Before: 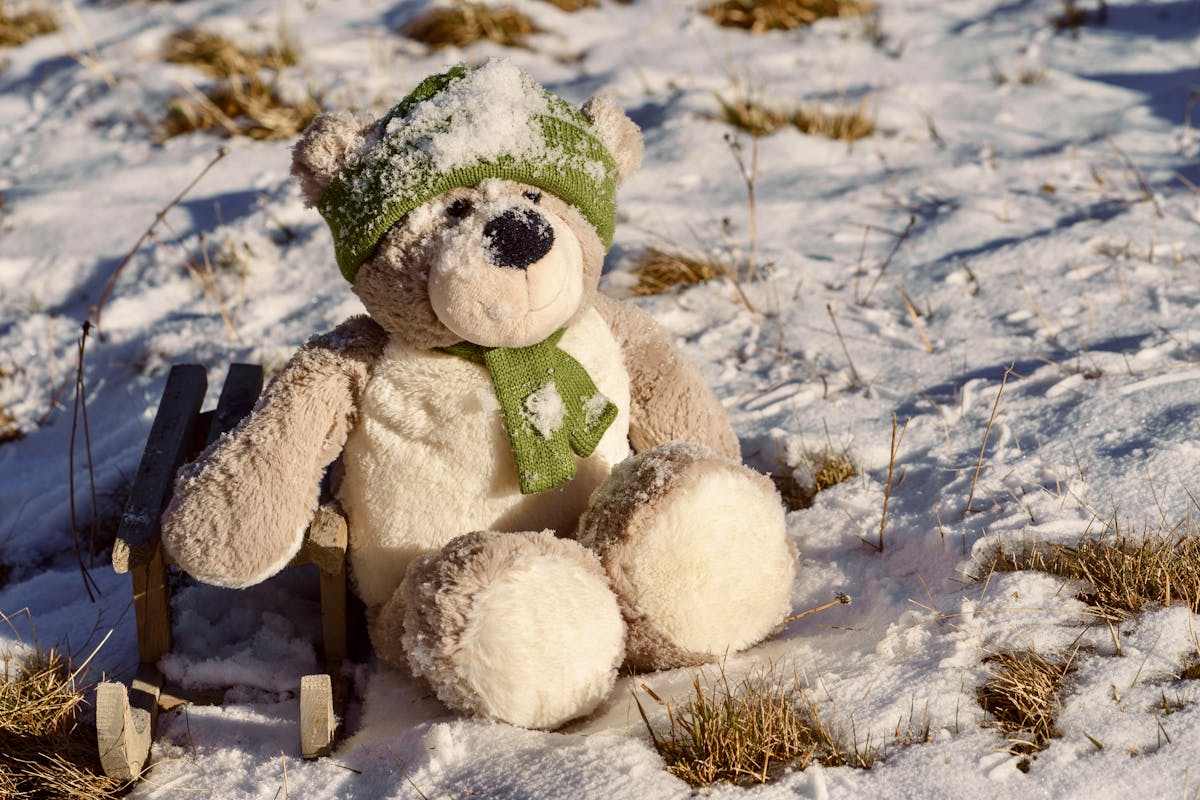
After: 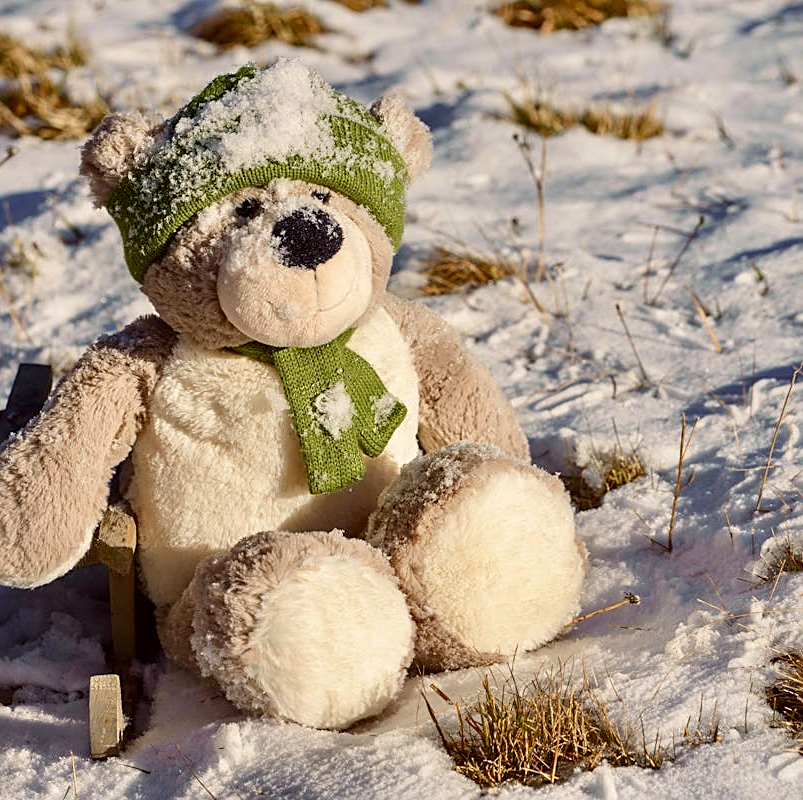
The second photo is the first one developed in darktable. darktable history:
color correction: highlights b* -0.044, saturation 1.13
crop and rotate: left 17.643%, right 15.361%
sharpen: on, module defaults
